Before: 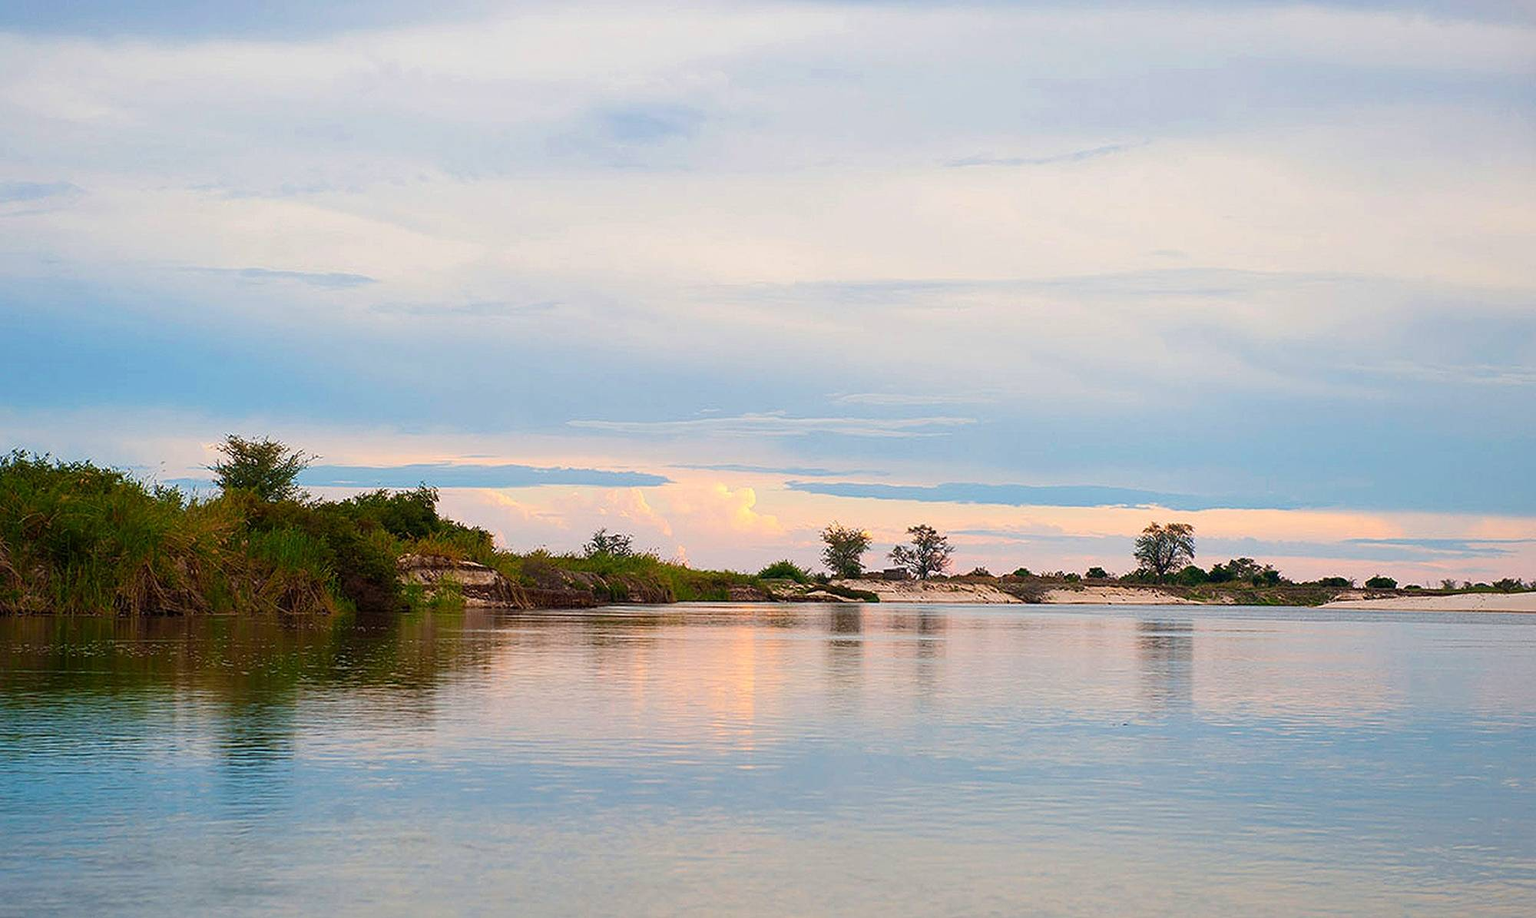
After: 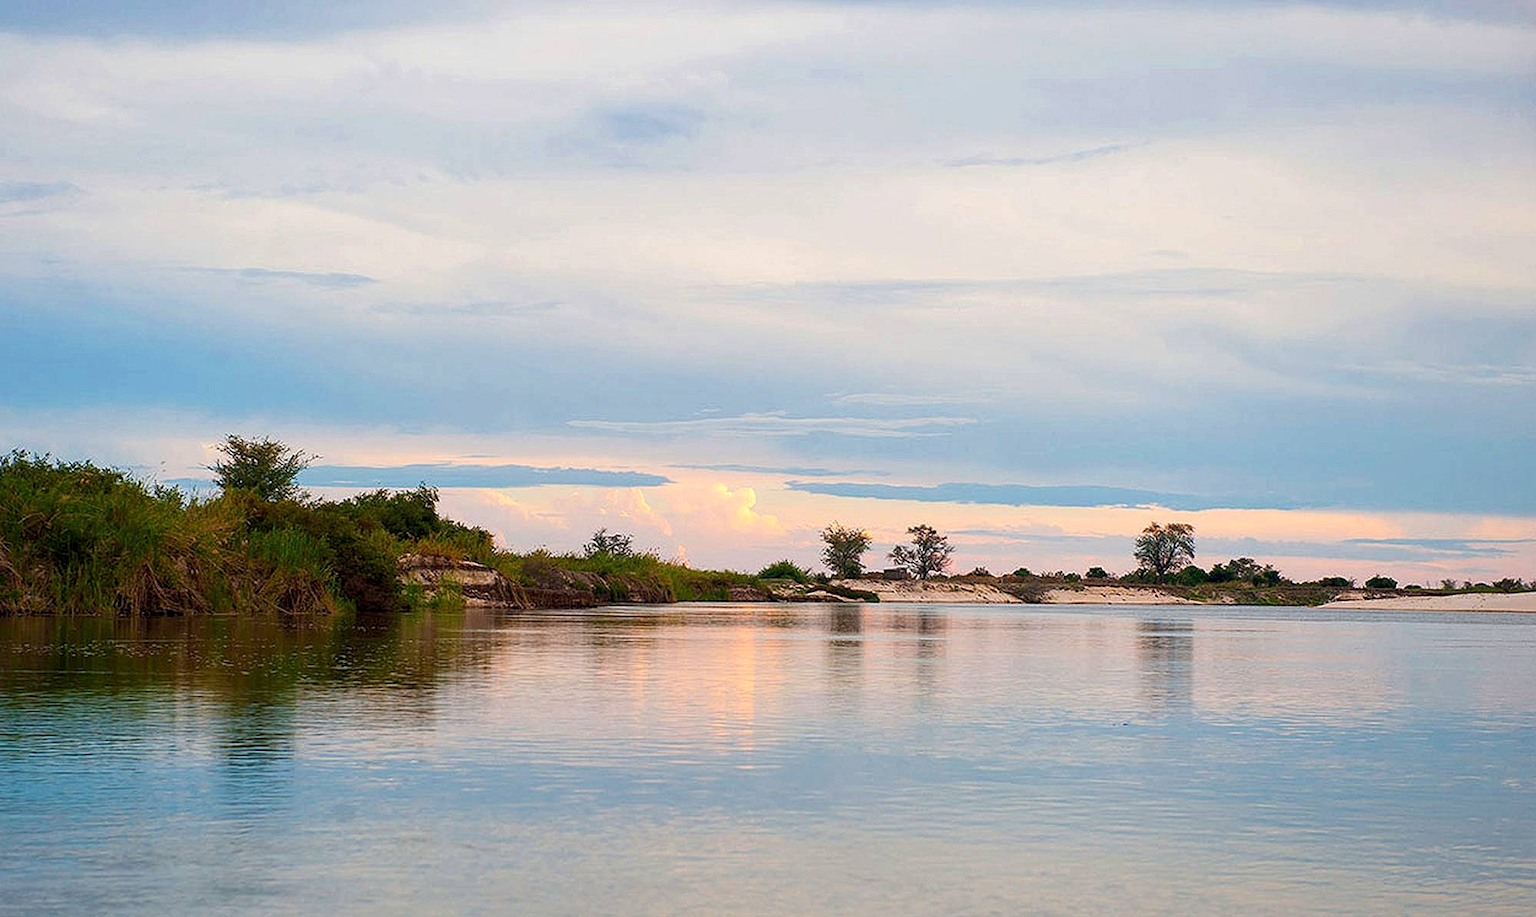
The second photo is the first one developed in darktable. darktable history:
local contrast: highlights 100%, shadows 100%, detail 131%, midtone range 0.2
tone equalizer: on, module defaults
